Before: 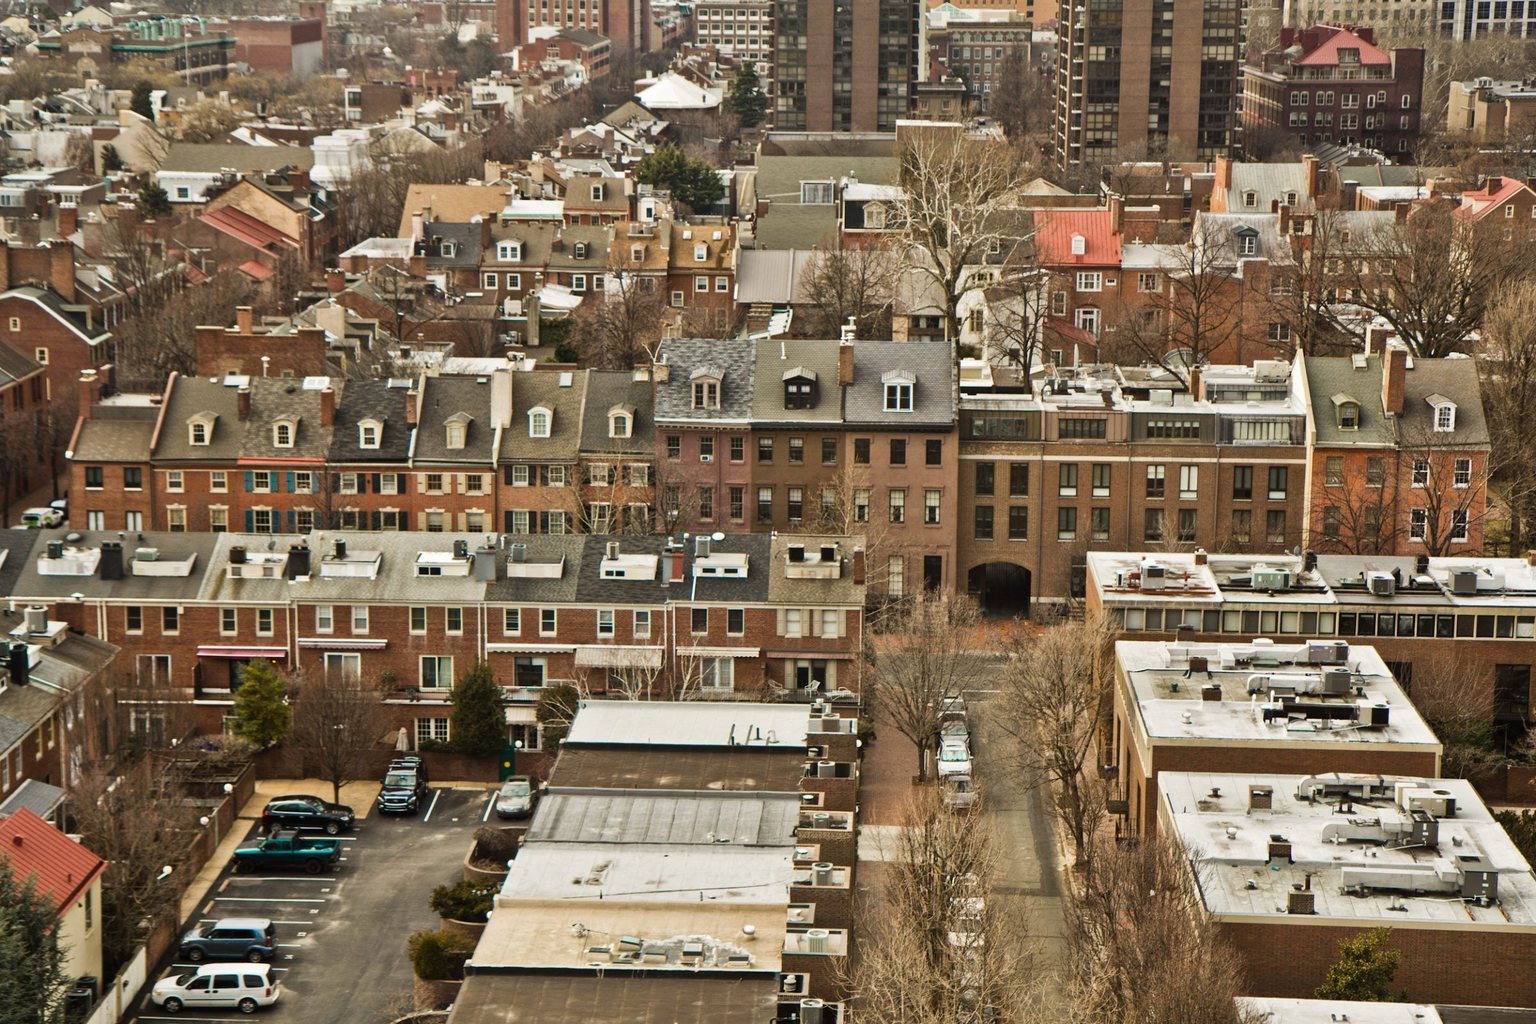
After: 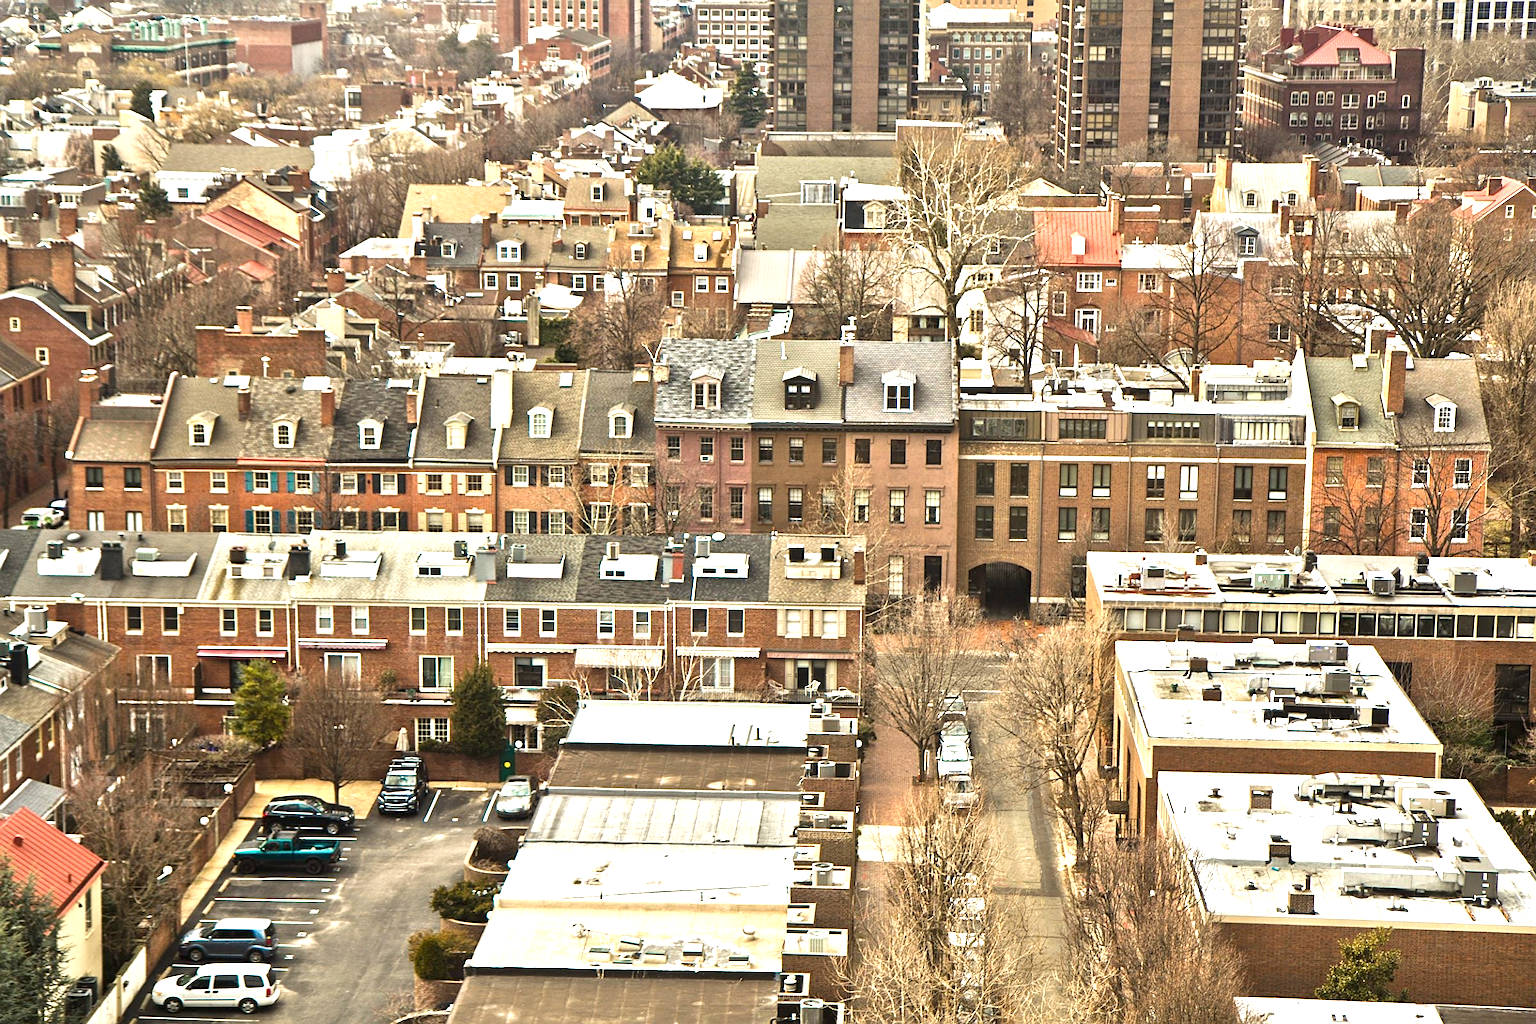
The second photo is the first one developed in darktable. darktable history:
exposure: black level correction 0, exposure 1.199 EV, compensate highlight preservation false
sharpen: on, module defaults
